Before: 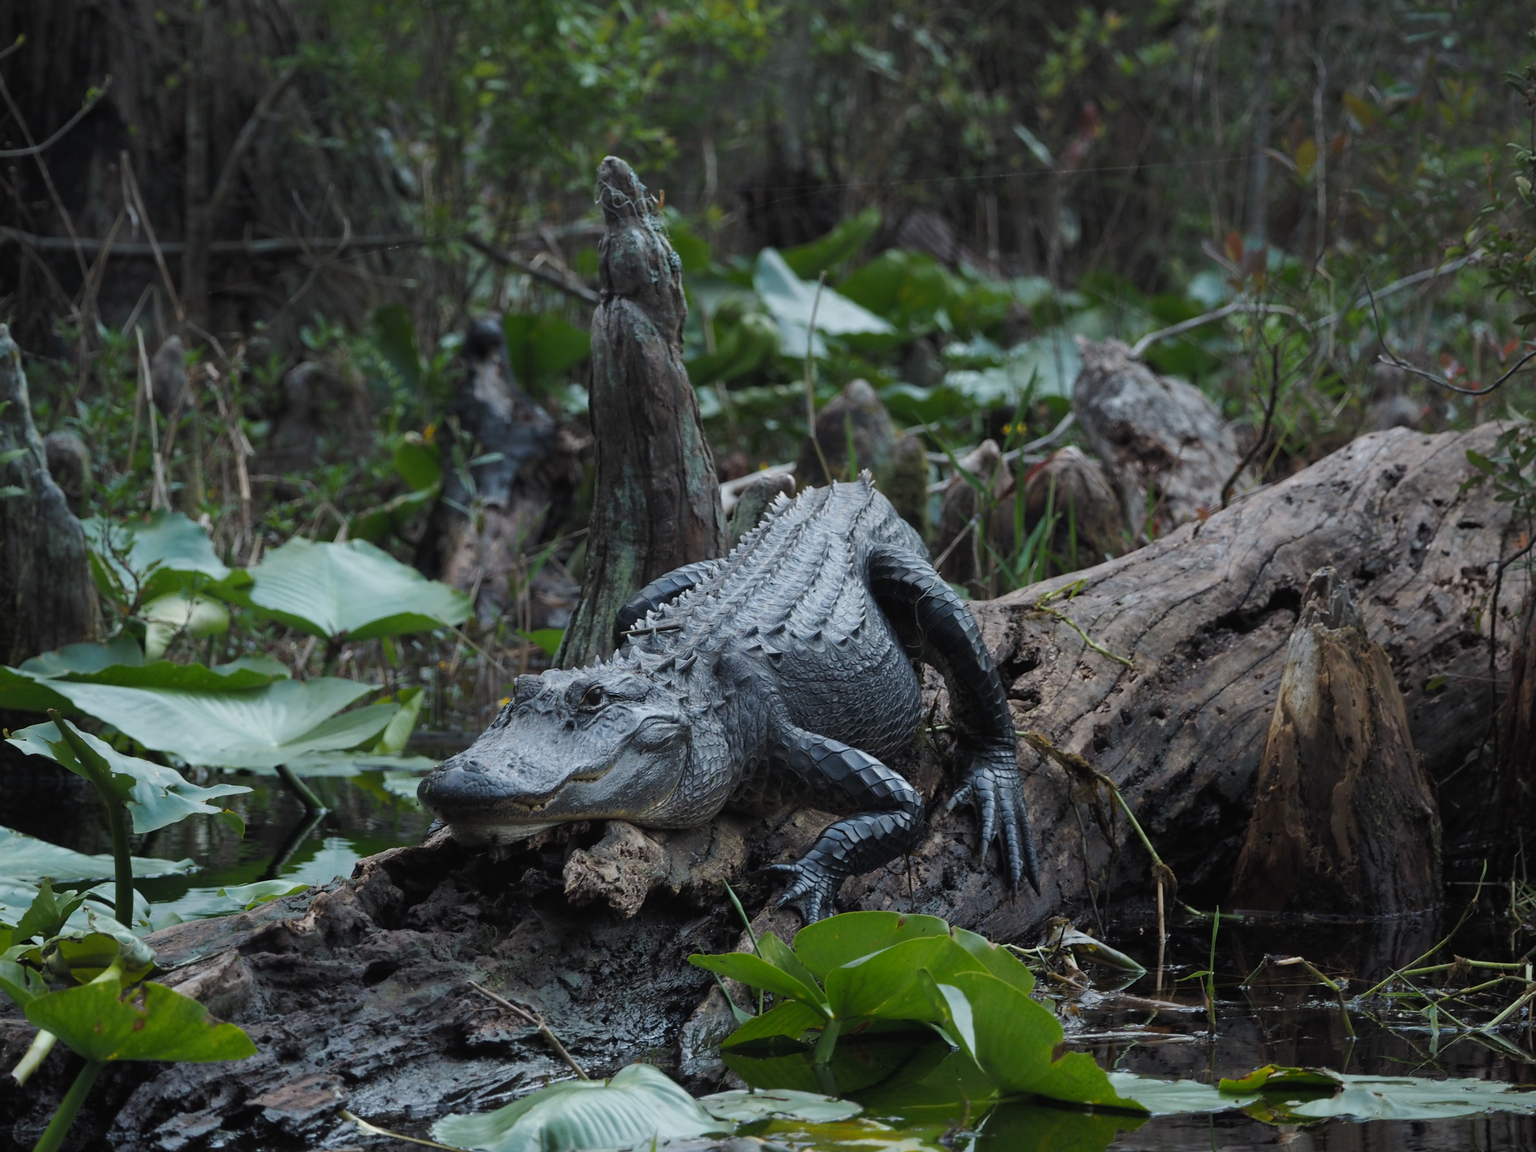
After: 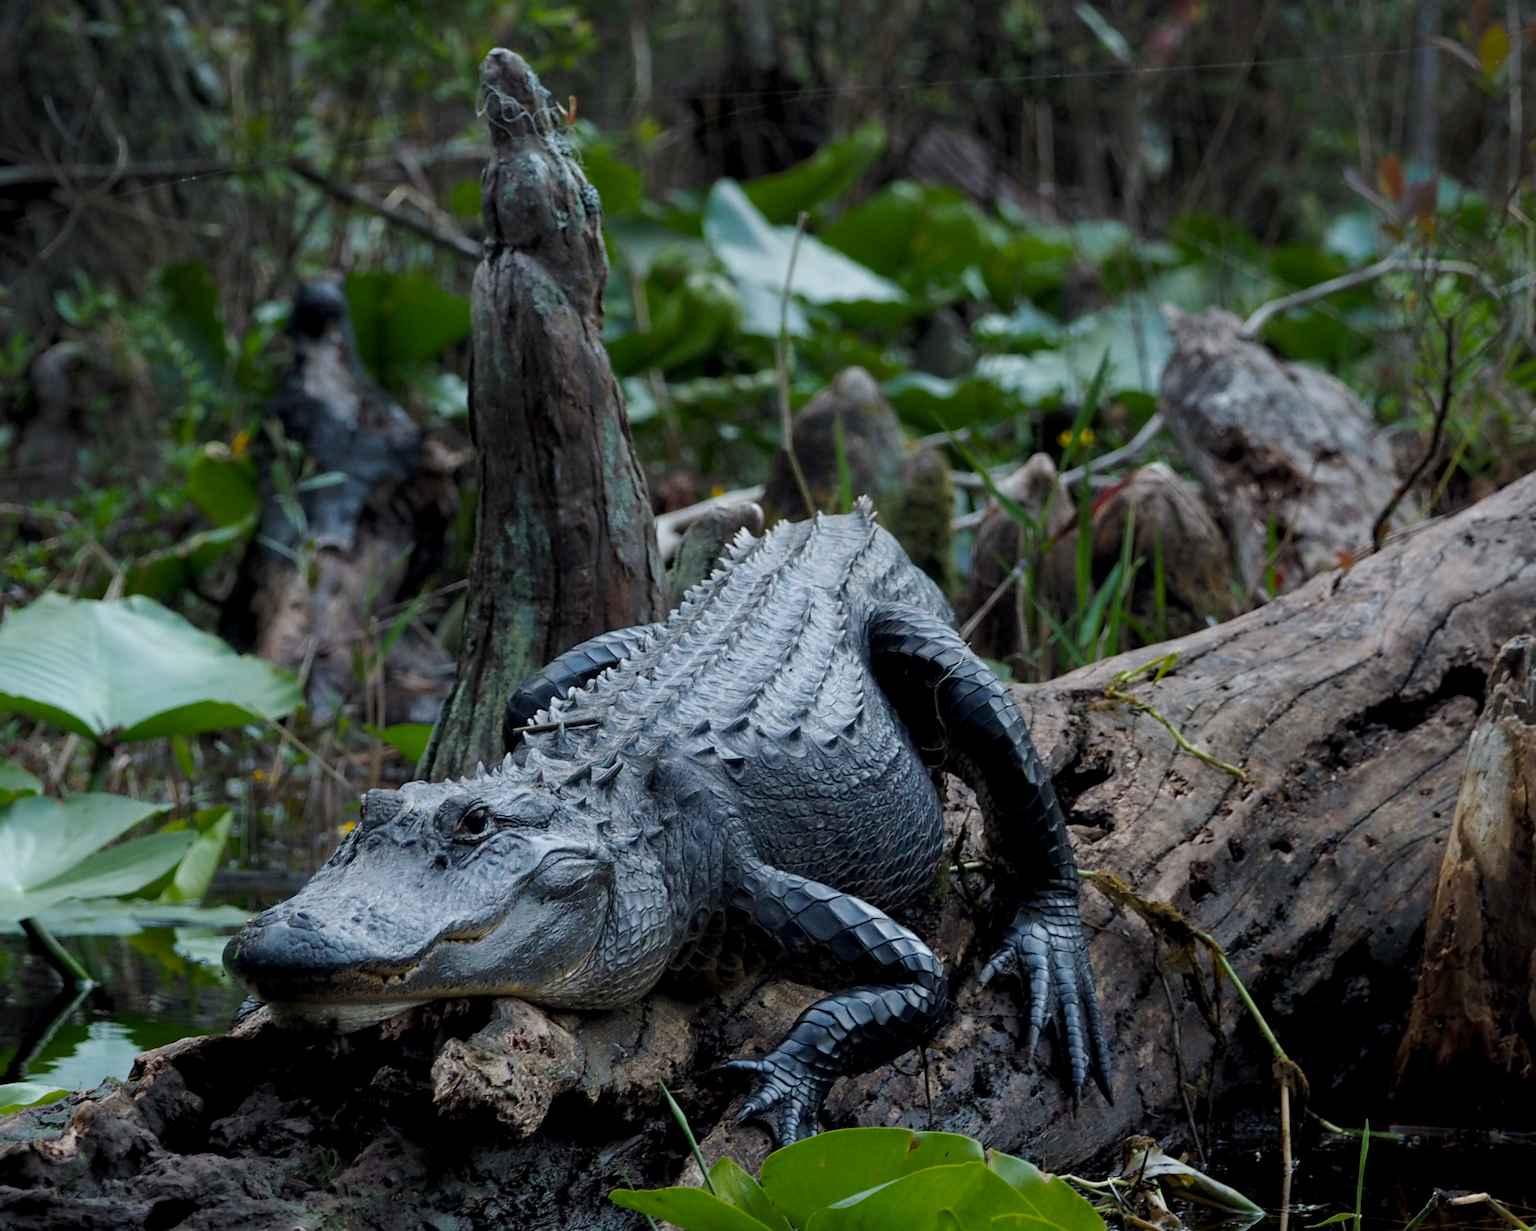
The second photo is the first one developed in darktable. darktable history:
exposure: black level correction 0.007, exposure 0.093 EV, compensate highlight preservation false
color balance rgb: linear chroma grading › shadows 19.44%, linear chroma grading › highlights 3.42%, linear chroma grading › mid-tones 10.16%
crop and rotate: left 17.046%, top 10.659%, right 12.989%, bottom 14.553%
white balance: emerald 1
